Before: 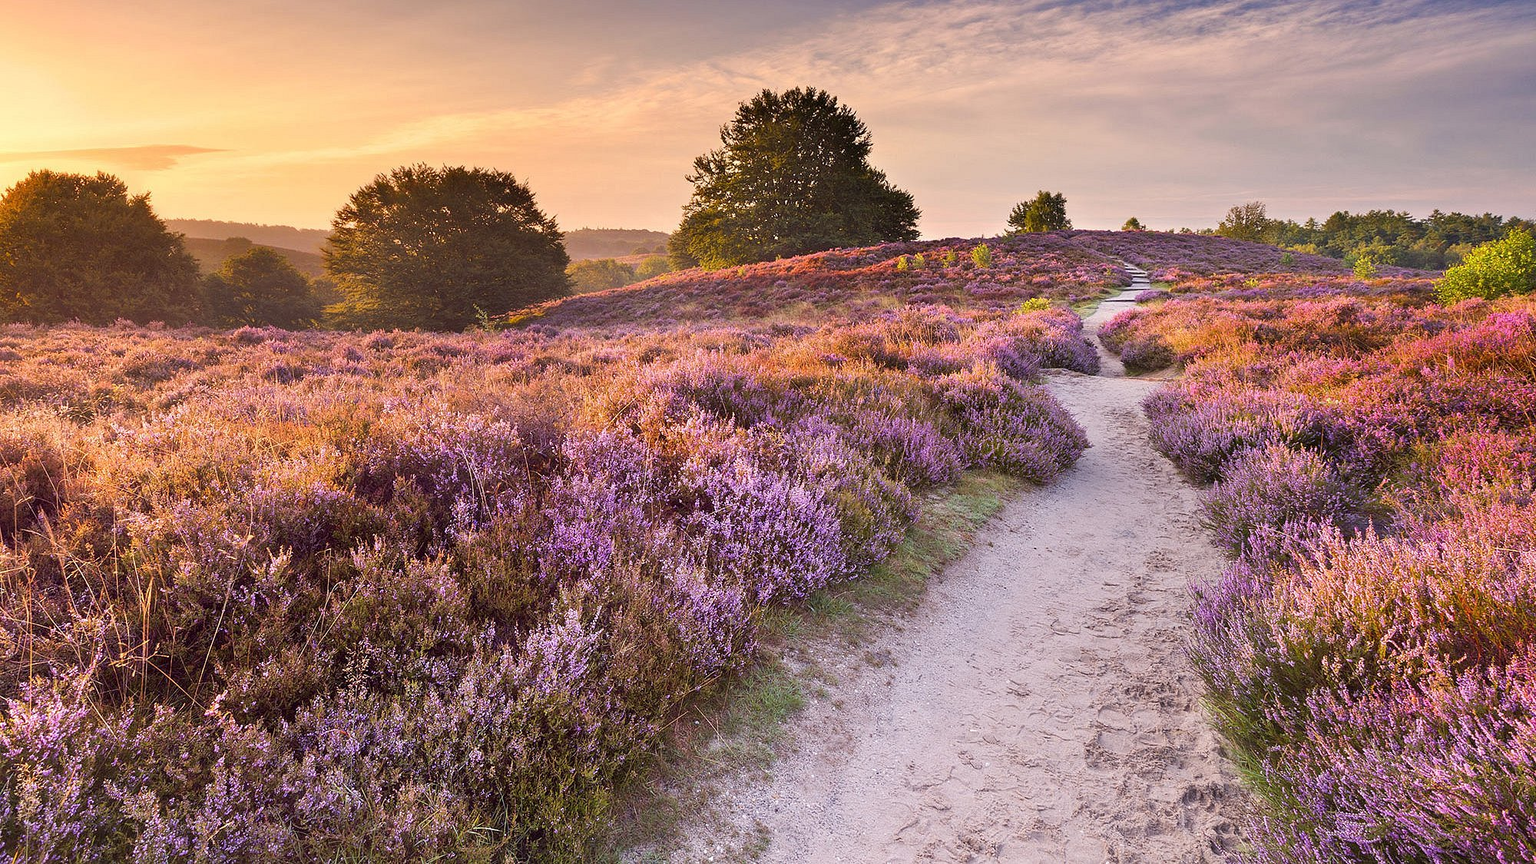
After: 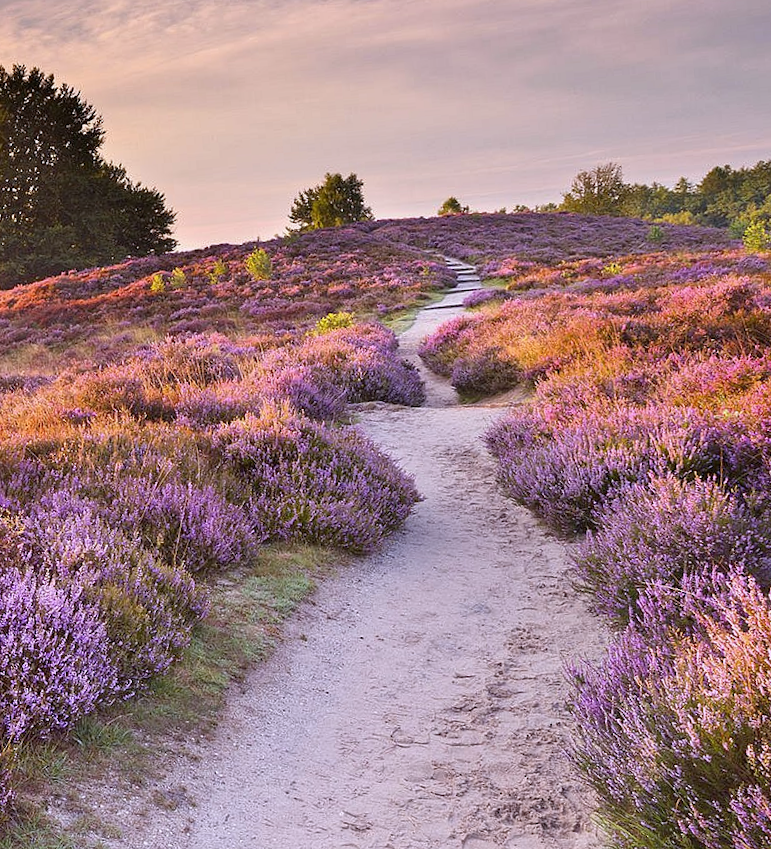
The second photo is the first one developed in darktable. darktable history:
rotate and perspective: rotation -4.98°, automatic cropping off
crop and rotate: left 49.936%, top 10.094%, right 13.136%, bottom 24.256%
white balance: red 0.984, blue 1.059
